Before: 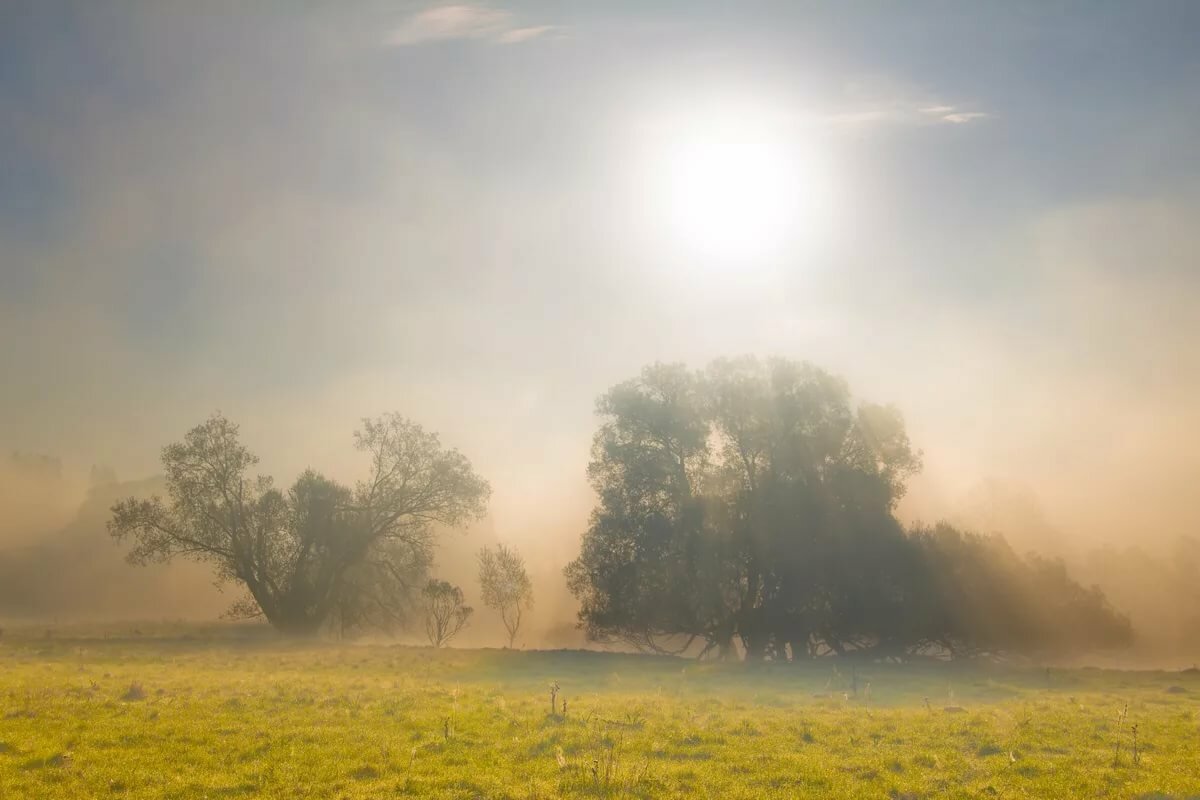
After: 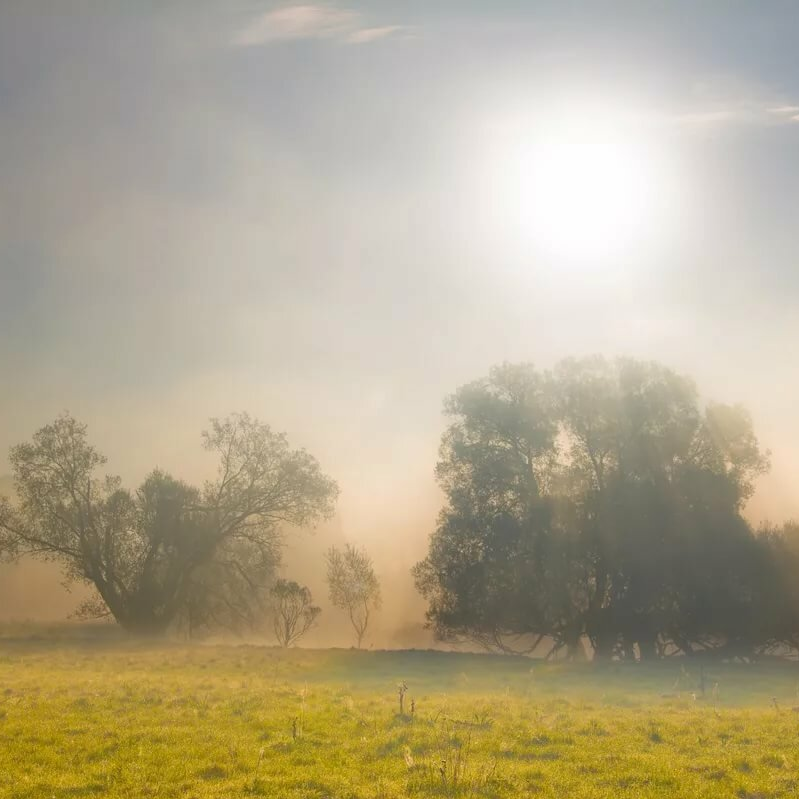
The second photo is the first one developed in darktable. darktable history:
crop and rotate: left 12.746%, right 20.66%
